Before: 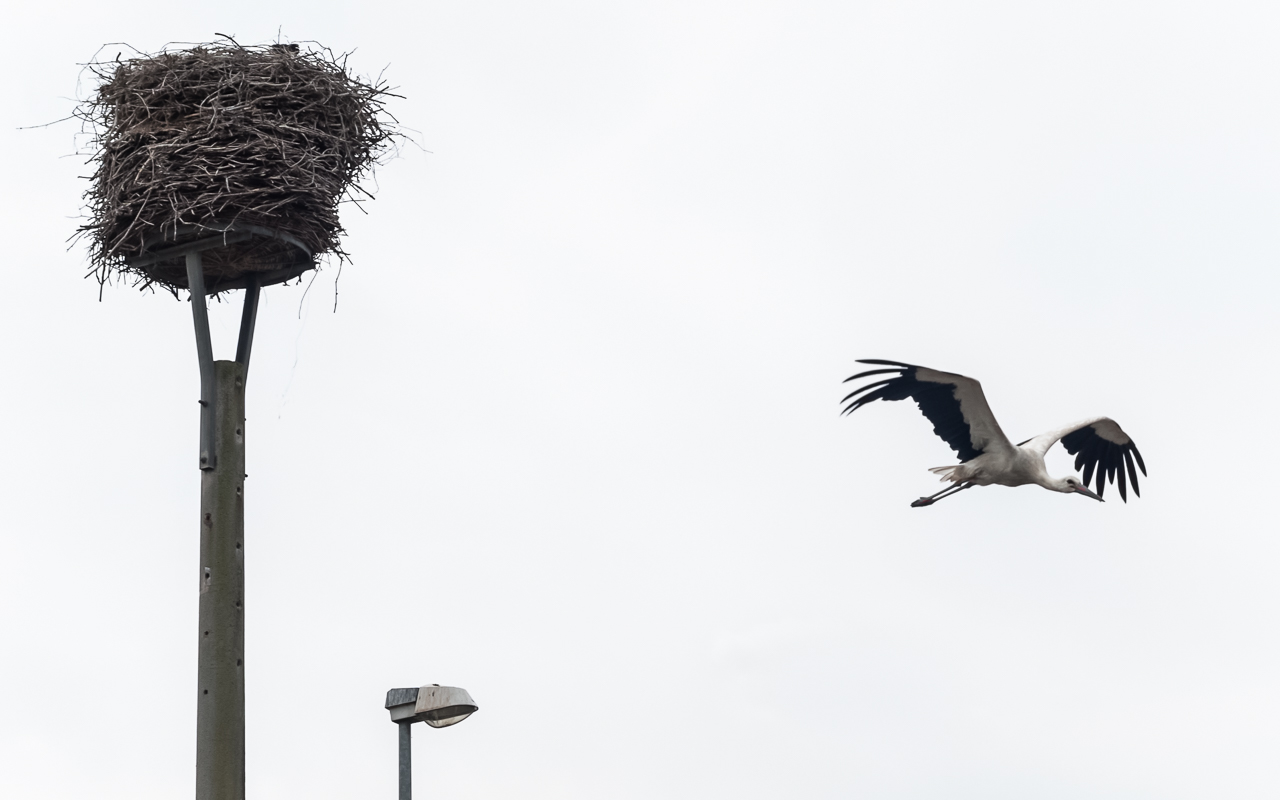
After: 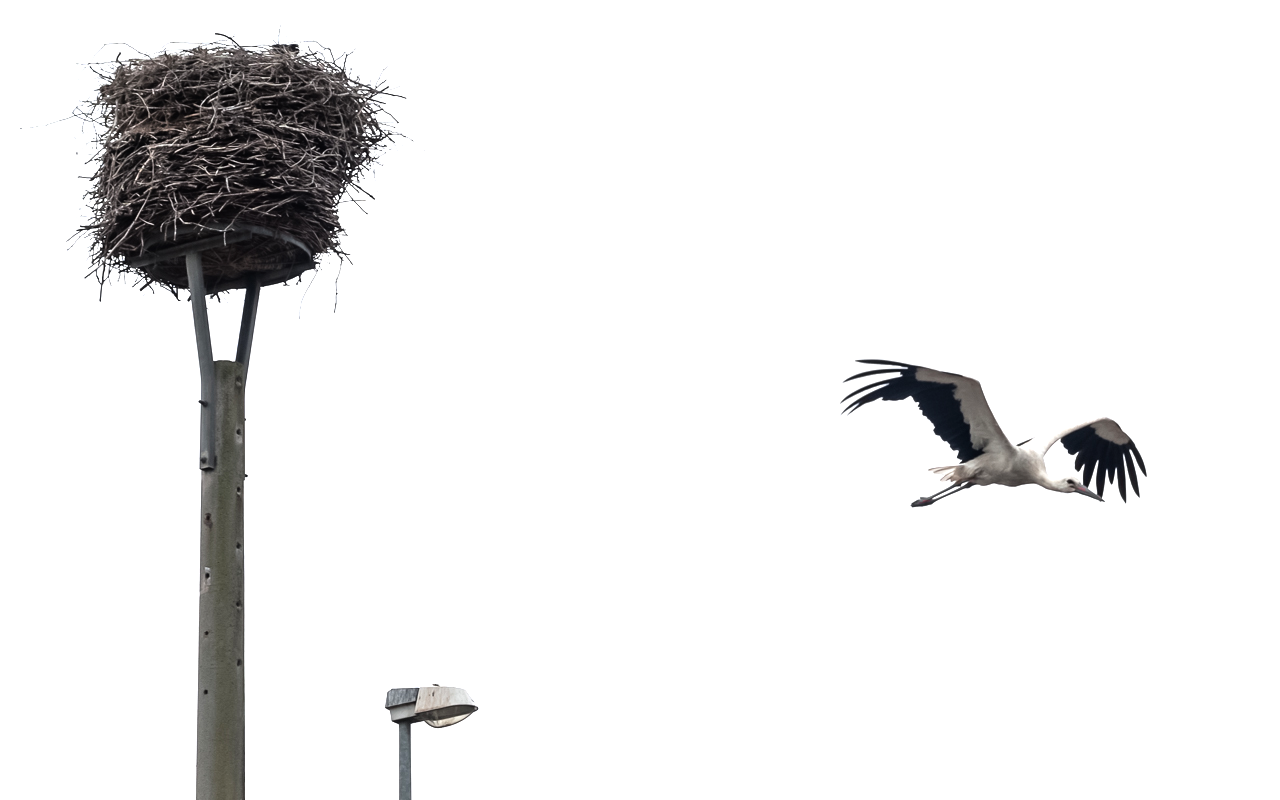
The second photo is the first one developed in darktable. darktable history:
tone equalizer: -8 EV -0.777 EV, -7 EV -0.666 EV, -6 EV -0.618 EV, -5 EV -0.367 EV, -3 EV 0.368 EV, -2 EV 0.6 EV, -1 EV 0.699 EV, +0 EV 0.755 EV
